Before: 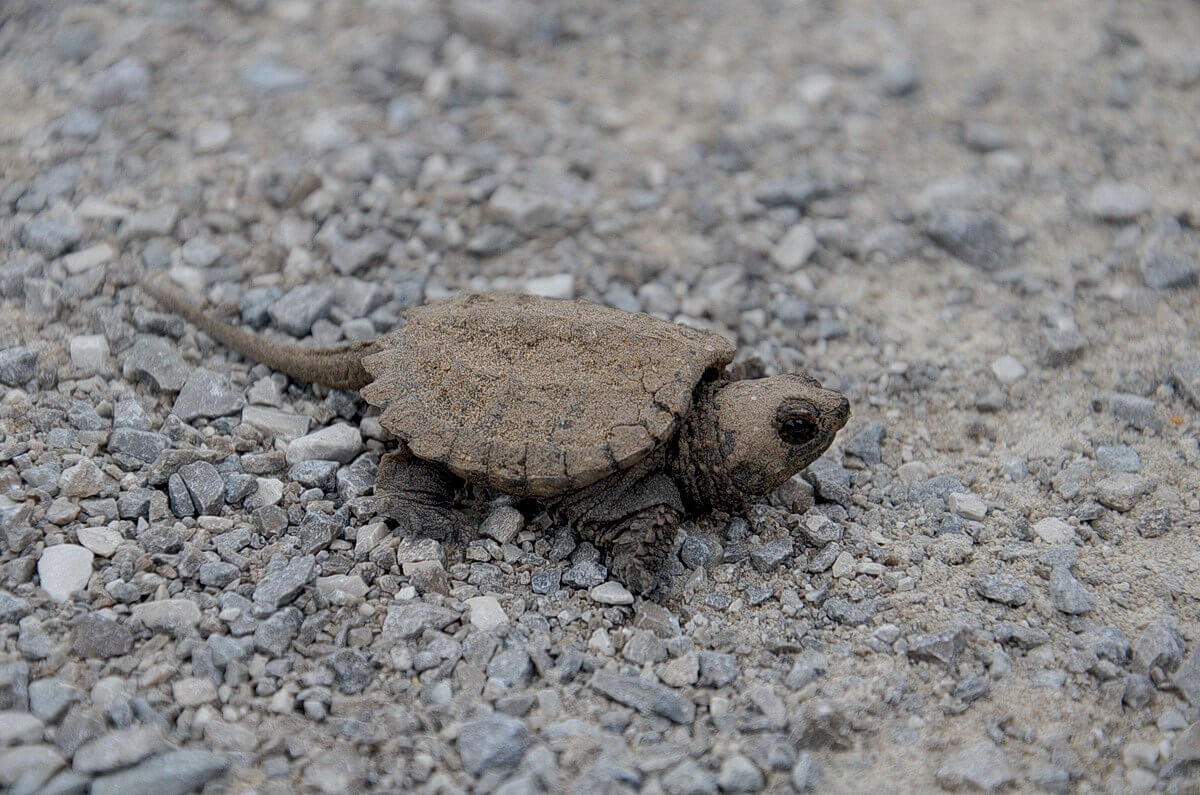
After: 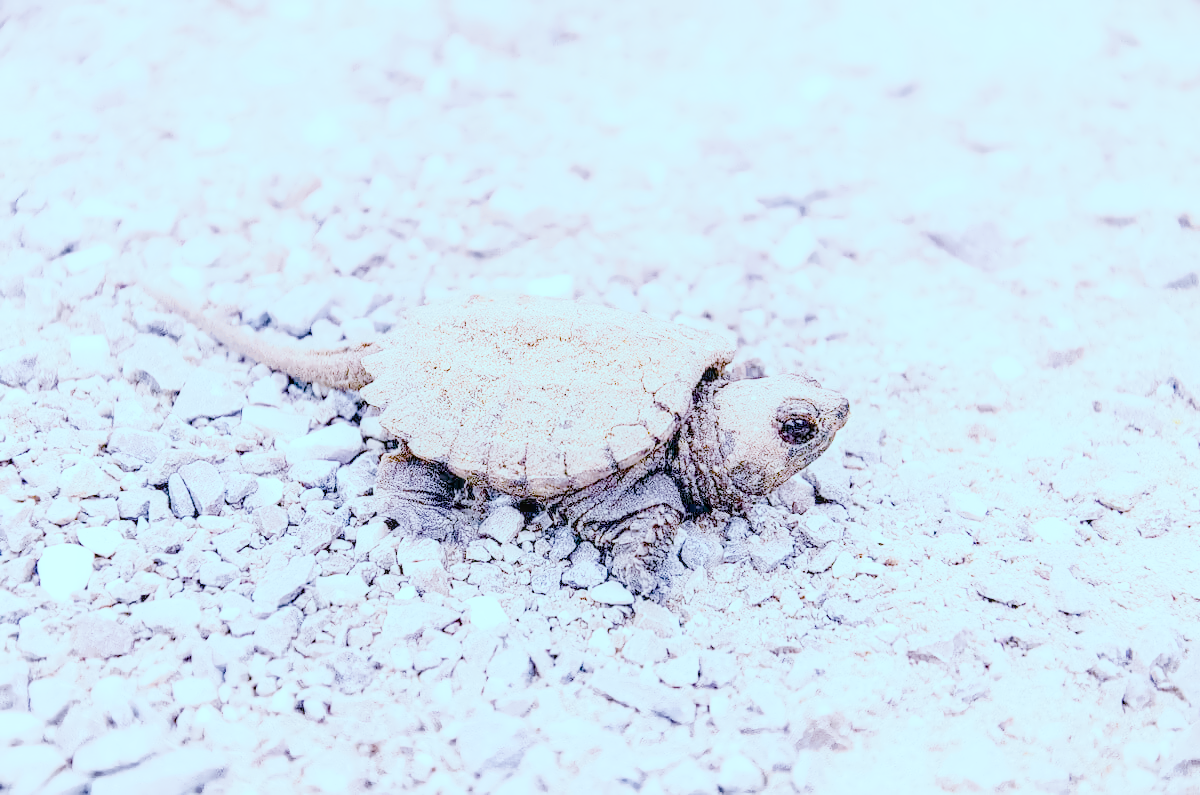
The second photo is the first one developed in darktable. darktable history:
local contrast: on, module defaults
color calibration: illuminant as shot in camera, x 0.358, y 0.373, temperature 4628.91 K
color balance: mode lift, gamma, gain (sRGB), lift [0.997, 0.979, 1.021, 1.011], gamma [1, 1.084, 0.916, 0.998], gain [1, 0.87, 1.13, 1.101], contrast 4.55%, contrast fulcrum 38.24%, output saturation 104.09%
color balance rgb: shadows lift › luminance -7.7%, shadows lift › chroma 2.13%, shadows lift › hue 165.27°, power › luminance -7.77%, power › chroma 1.1%, power › hue 215.88°, highlights gain › luminance 15.15%, highlights gain › chroma 7%, highlights gain › hue 125.57°, global offset › luminance -0.33%, global offset › chroma 0.11%, global offset › hue 165.27°, perceptual saturation grading › global saturation 24.42%, perceptual saturation grading › highlights -24.42%, perceptual saturation grading › mid-tones 24.42%, perceptual saturation grading › shadows 40%, perceptual brilliance grading › global brilliance -5%, perceptual brilliance grading › highlights 24.42%, perceptual brilliance grading › mid-tones 7%, perceptual brilliance grading › shadows -5%
denoise (profiled): preserve shadows 1.52, scattering 0.002, a [-1, 0, 0], compensate highlight preservation false
exposure: black level correction 0, exposure 0.7 EV, compensate exposure bias true, compensate highlight preservation false
filmic rgb: black relative exposure -6.98 EV, white relative exposure 5.63 EV, hardness 2.86
haze removal: compatibility mode true, adaptive false
highlight reconstruction: method reconstruct in LCh
hot pixels: on, module defaults
lens correction: scale 1, crop 1, focal 16, aperture 5.6, distance 1000, camera "Canon EOS RP", lens "Canon RF 16mm F2.8 STM"
shadows and highlights: shadows 0, highlights 40
white balance: red 2.229, blue 1.46
tone equalizer: -8 EV 0.25 EV, -7 EV 0.417 EV, -6 EV 0.417 EV, -5 EV 0.25 EV, -3 EV -0.25 EV, -2 EV -0.417 EV, -1 EV -0.417 EV, +0 EV -0.25 EV, edges refinement/feathering 500, mask exposure compensation -1.57 EV, preserve details guided filter
velvia: on, module defaults
